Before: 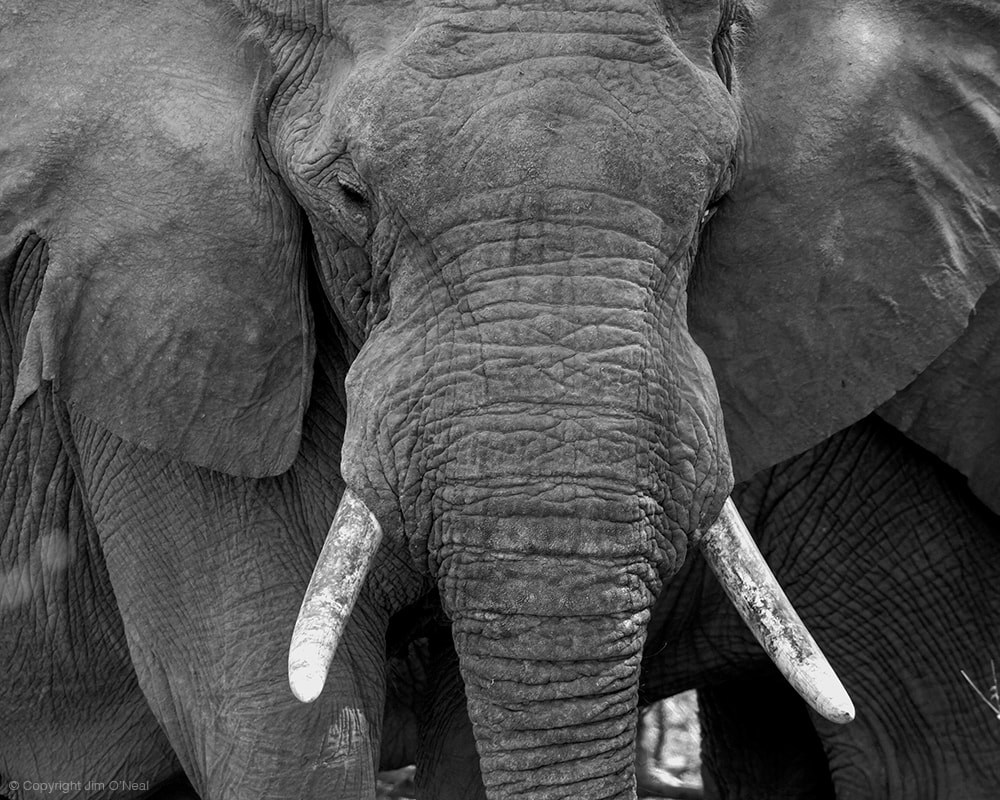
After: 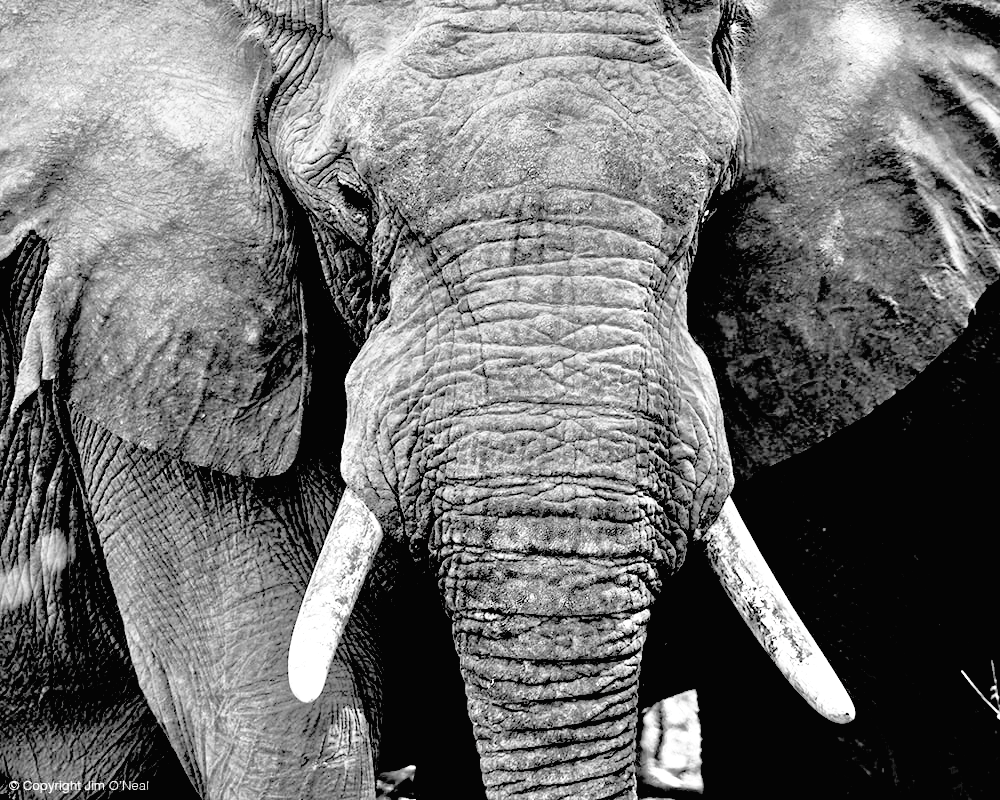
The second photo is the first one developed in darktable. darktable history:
tone curve: curves: ch0 [(0, 0.01) (0.037, 0.032) (0.131, 0.108) (0.275, 0.286) (0.483, 0.517) (0.61, 0.661) (0.697, 0.768) (0.797, 0.876) (0.888, 0.952) (0.997, 0.995)]; ch1 [(0, 0) (0.312, 0.262) (0.425, 0.402) (0.5, 0.5) (0.527, 0.532) (0.556, 0.585) (0.683, 0.706) (0.746, 0.77) (1, 1)]; ch2 [(0, 0) (0.223, 0.185) (0.333, 0.284) (0.432, 0.4) (0.502, 0.502) (0.525, 0.527) (0.545, 0.564) (0.587, 0.613) (0.636, 0.654) (0.711, 0.729) (0.845, 0.855) (0.998, 0.977)], color space Lab, independent channels, preserve colors none
tone equalizer: -7 EV 0.15 EV, -6 EV 0.6 EV, -5 EV 1.15 EV, -4 EV 1.33 EV, -3 EV 1.15 EV, -2 EV 0.6 EV, -1 EV 0.15 EV, mask exposure compensation -0.5 EV
exposure: black level correction 0.035, exposure 0.9 EV, compensate highlight preservation false
